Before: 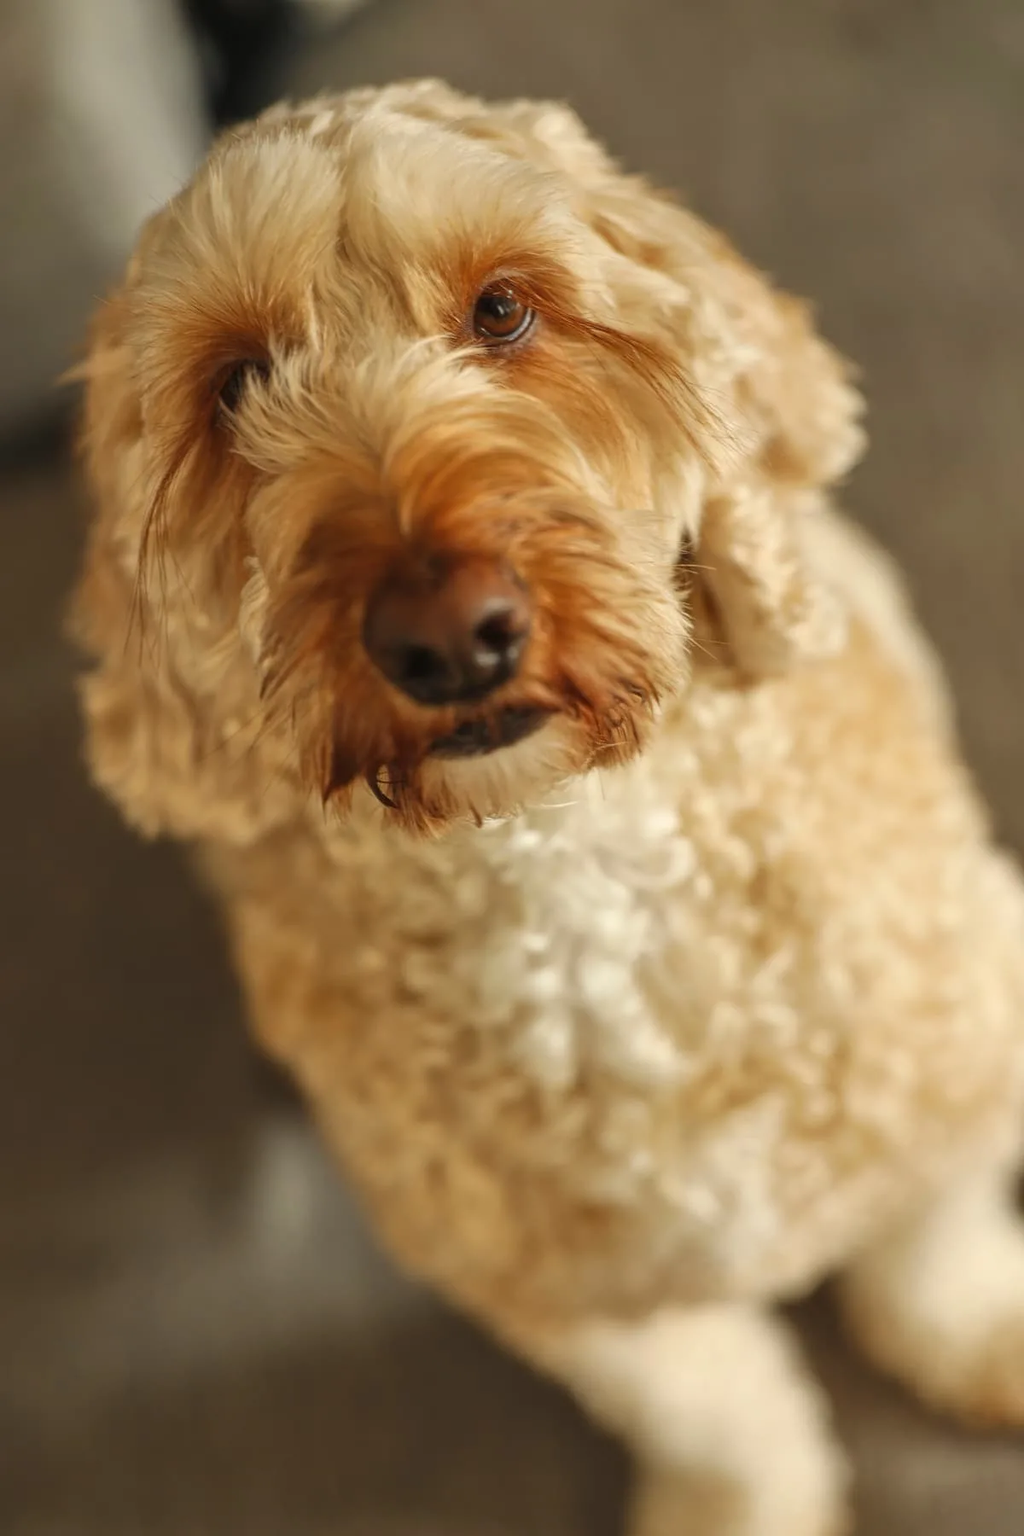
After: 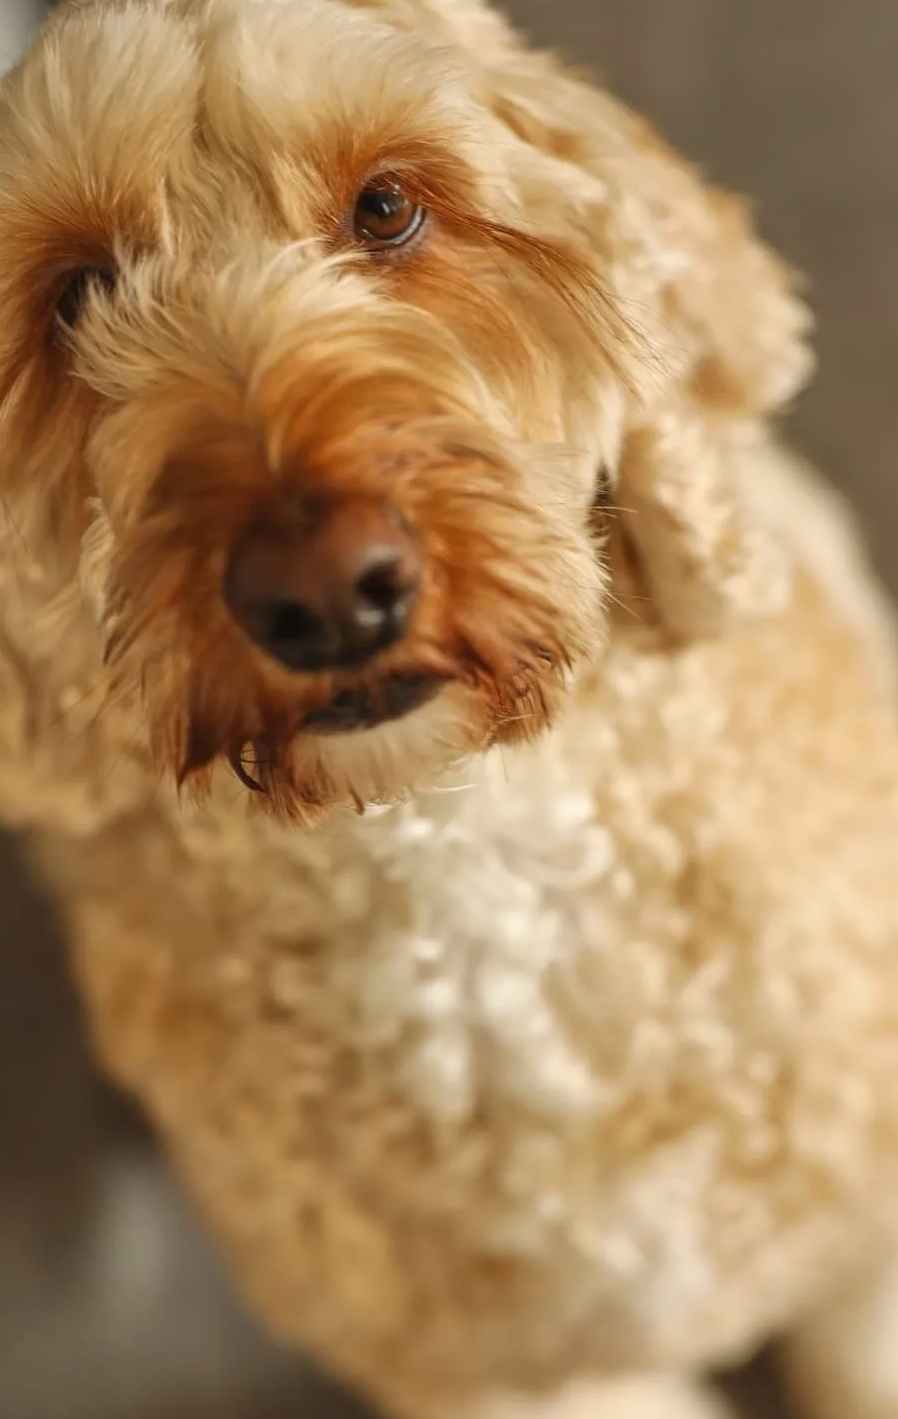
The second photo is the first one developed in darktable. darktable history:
crop: left 16.768%, top 8.653%, right 8.362%, bottom 12.485%
white balance: red 1.009, blue 1.027
